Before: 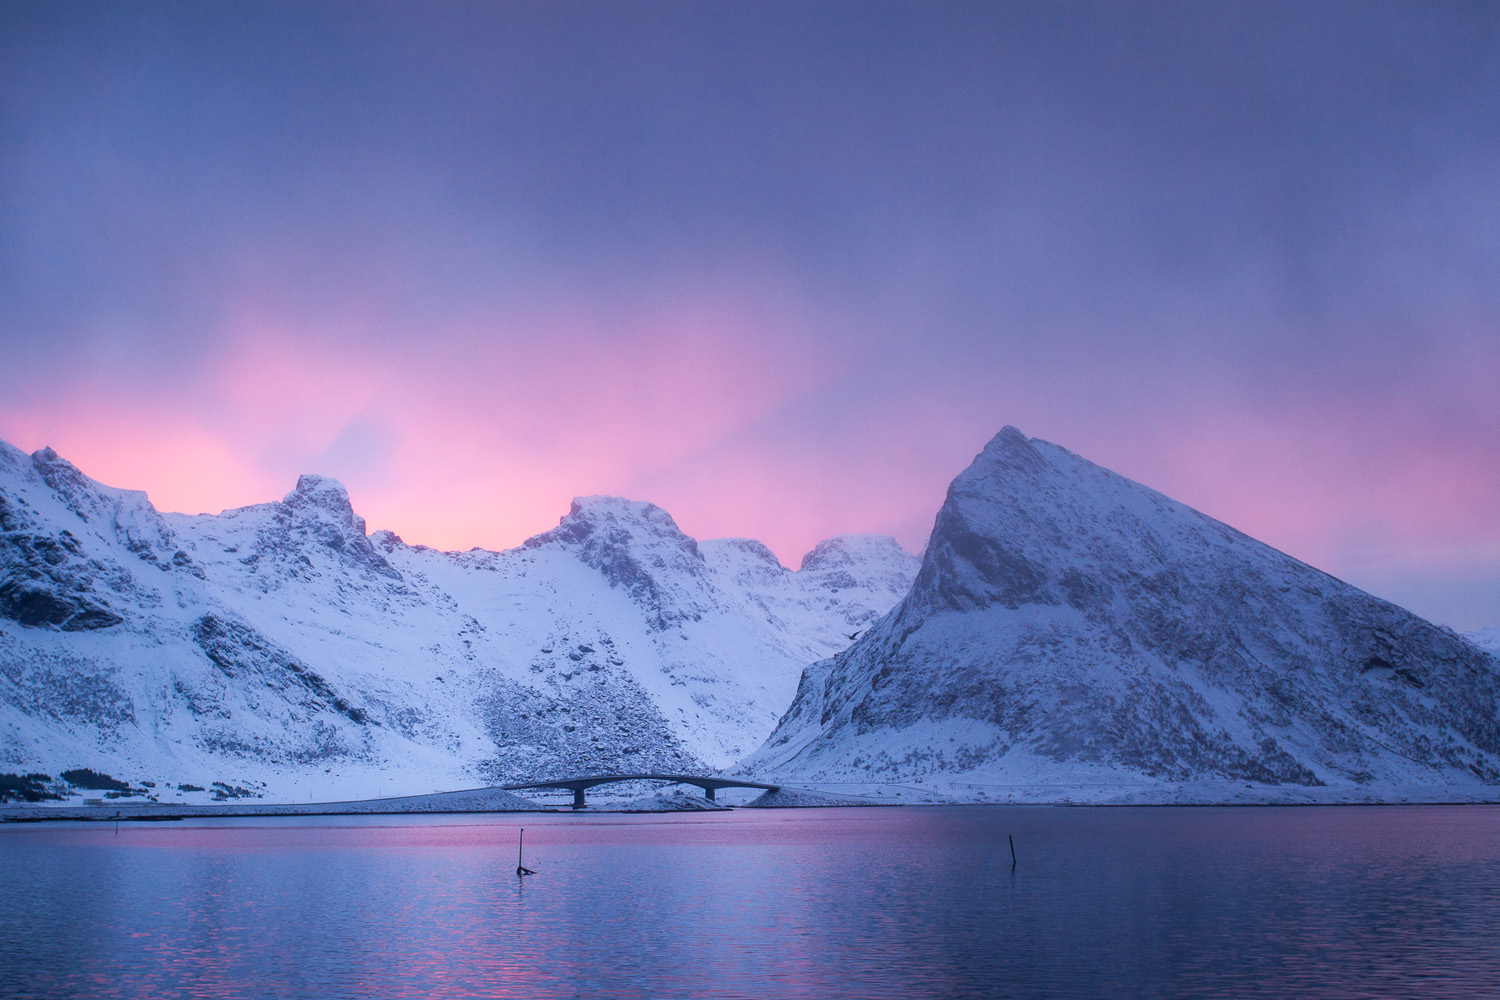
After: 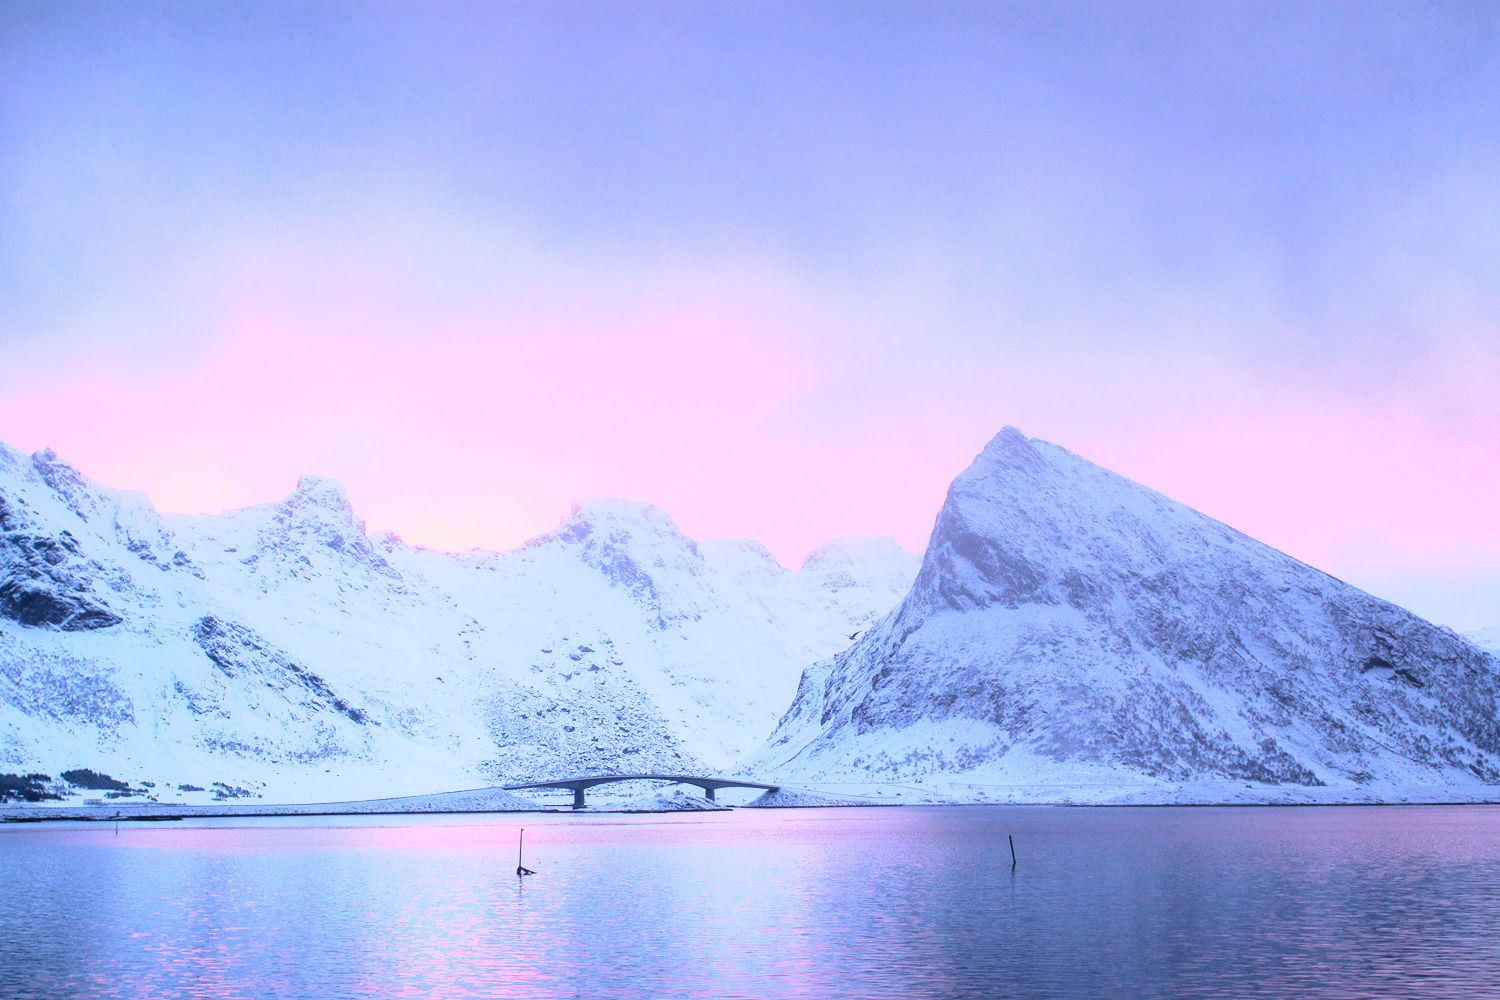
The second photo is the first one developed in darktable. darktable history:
contrast brightness saturation: contrast 0.11, saturation -0.17
tone curve: curves: ch0 [(0, 0) (0.55, 0.716) (0.841, 0.969)]
exposure: exposure 1 EV, compensate highlight preservation false
